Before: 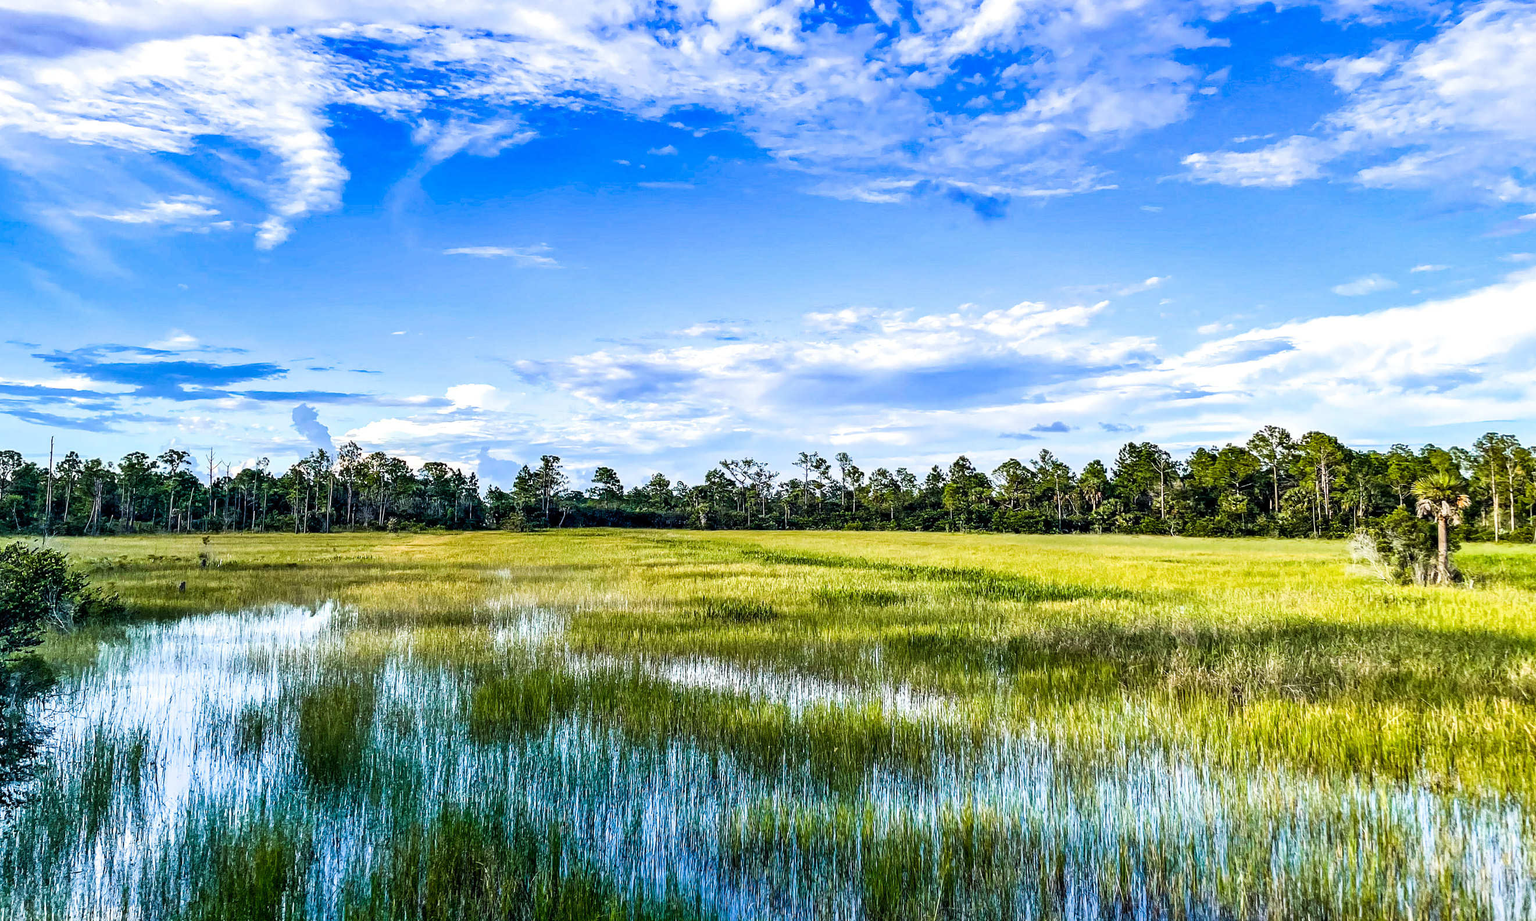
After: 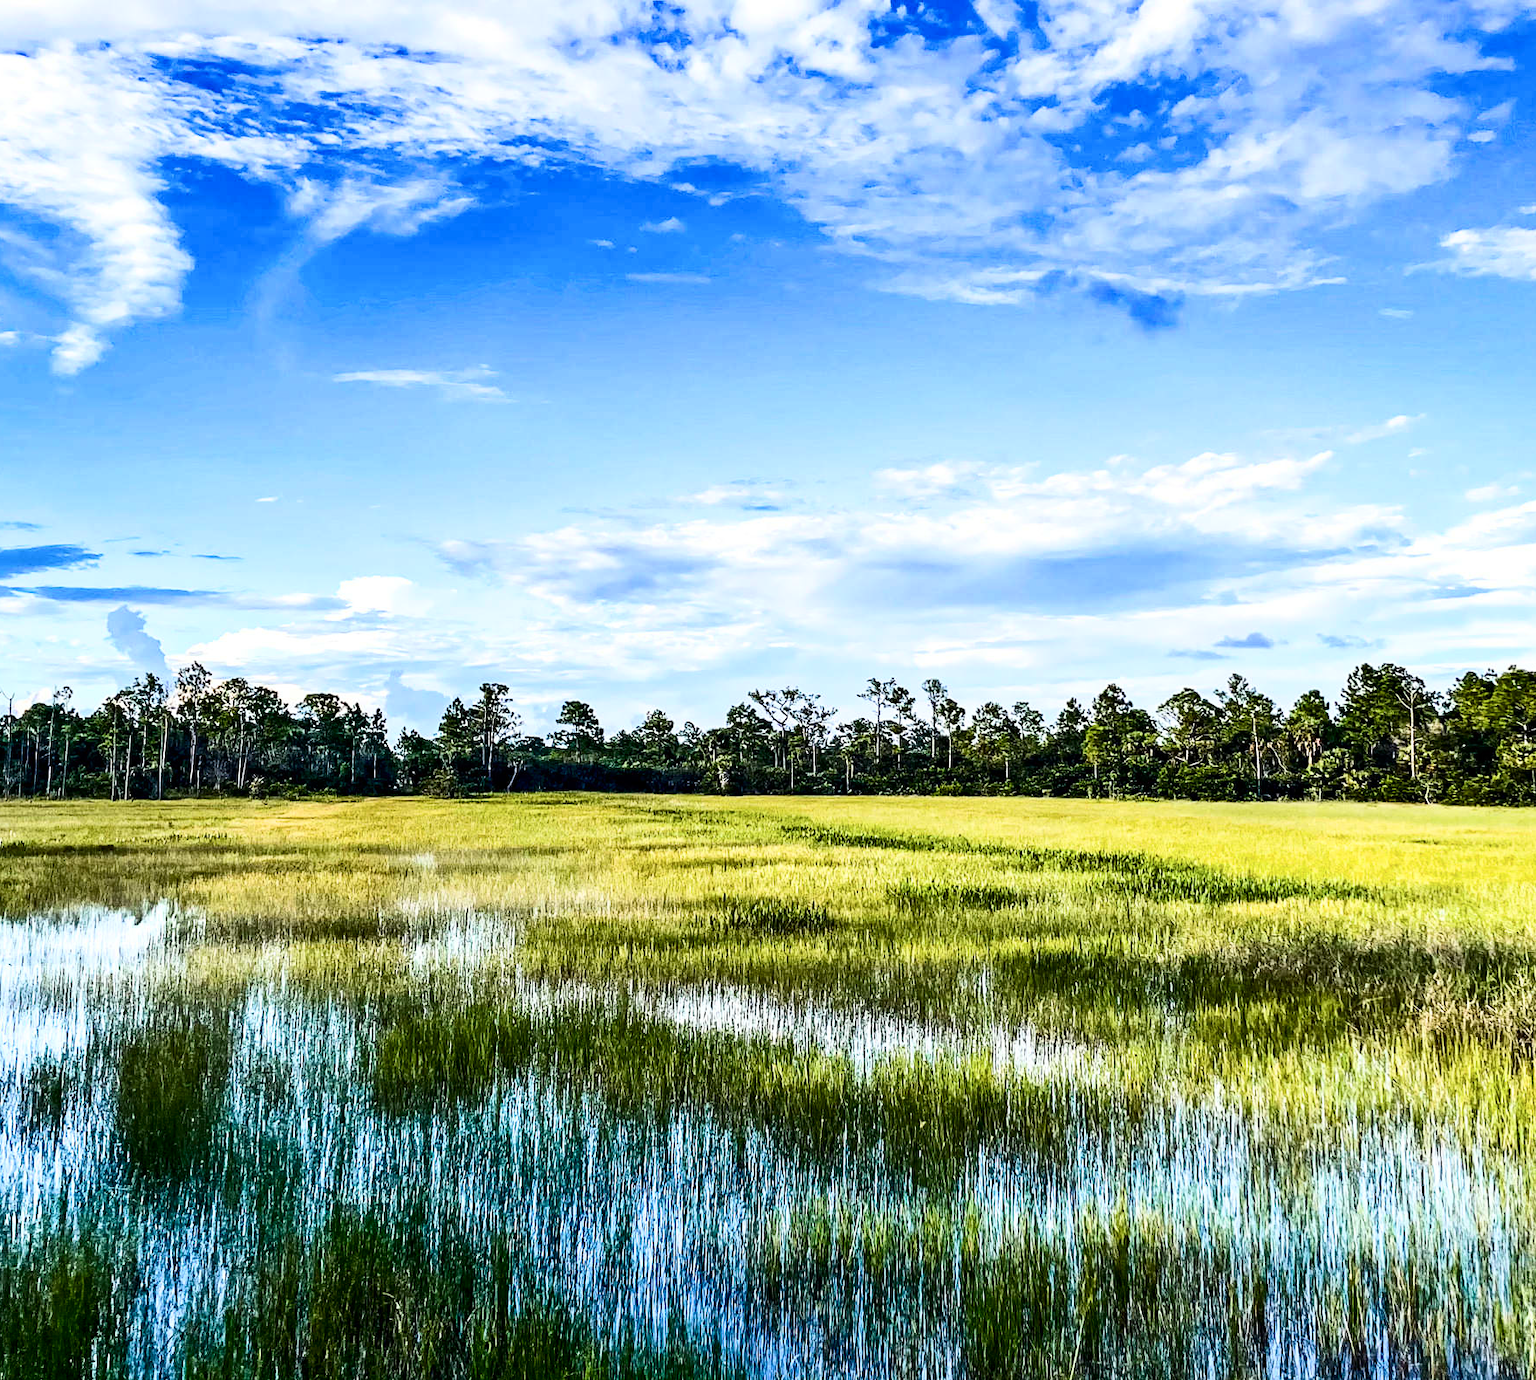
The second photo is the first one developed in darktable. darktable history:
contrast brightness saturation: contrast 0.28
crop and rotate: left 14.385%, right 18.948%
